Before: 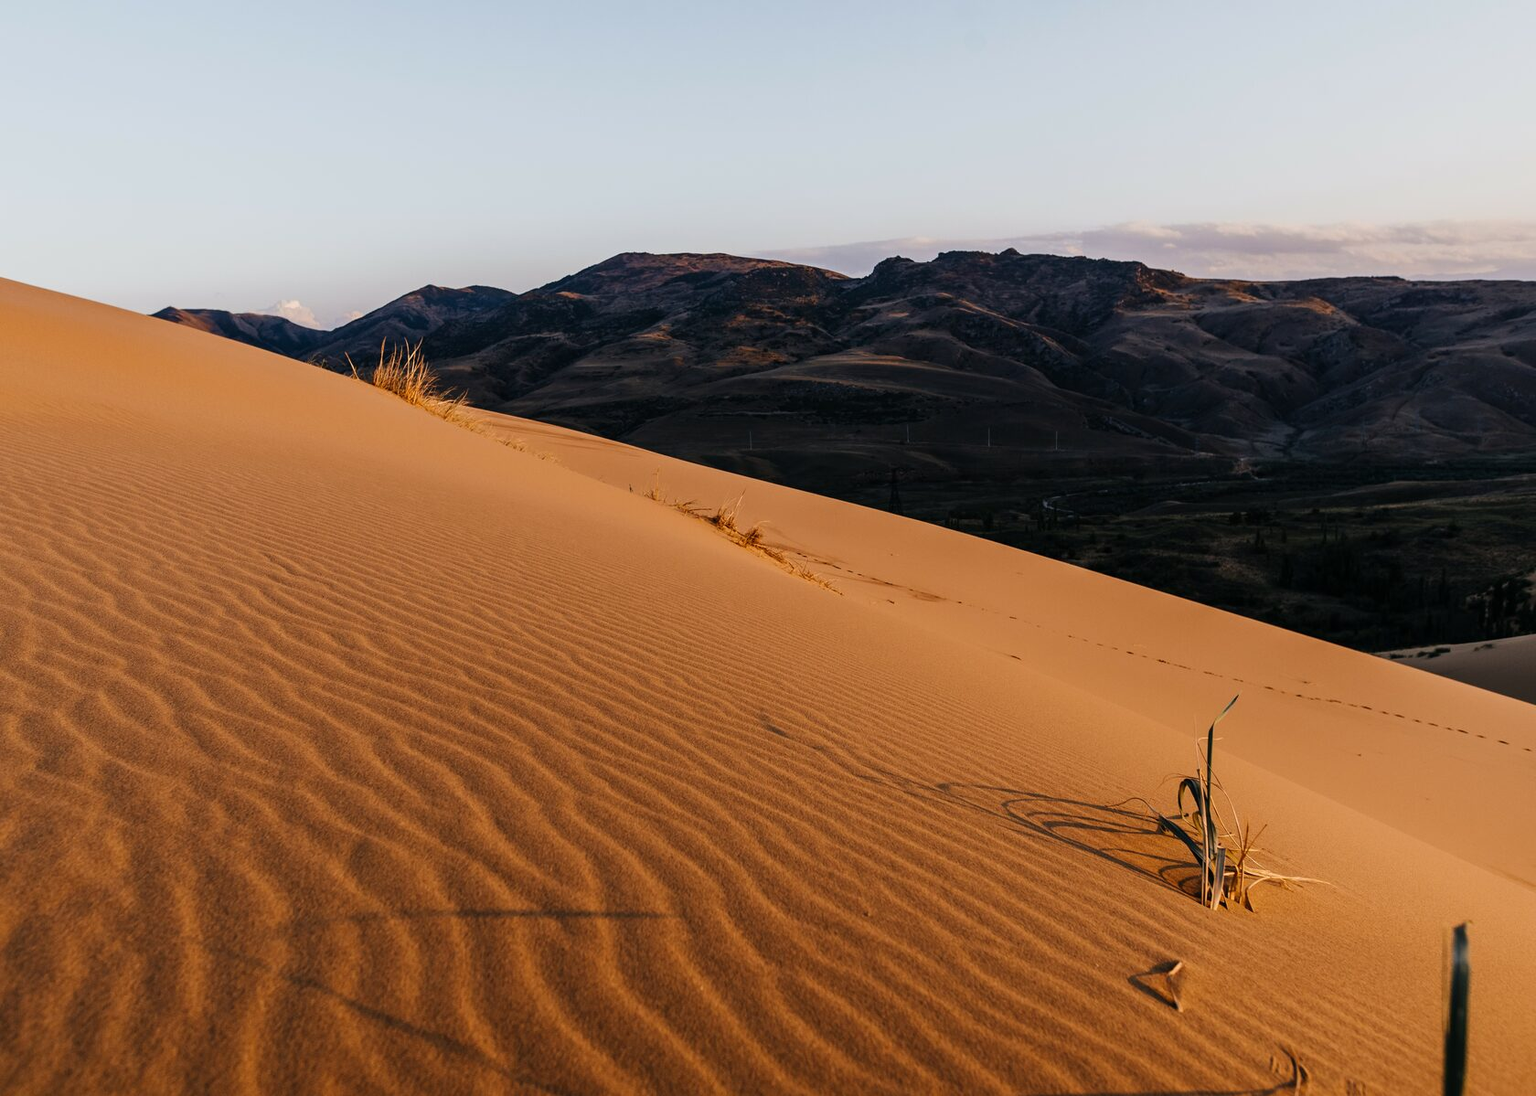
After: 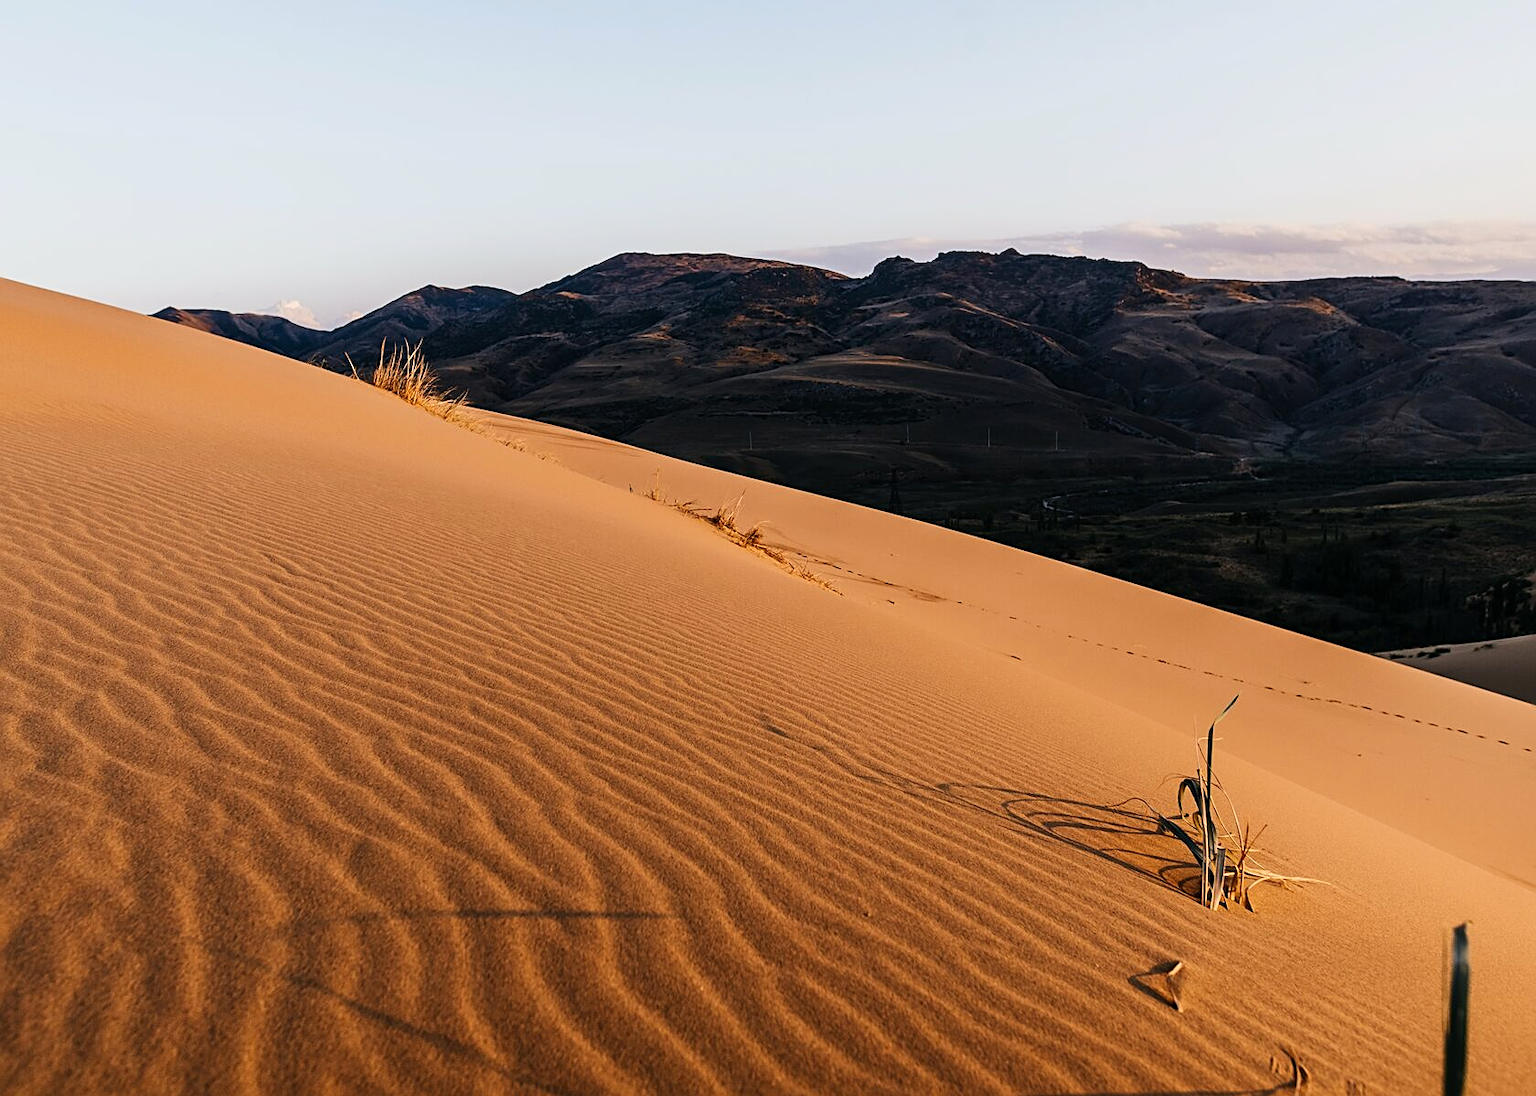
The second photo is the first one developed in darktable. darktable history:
base curve: curves: ch0 [(0, 0) (0.472, 0.508) (1, 1)], preserve colors none
contrast brightness saturation: contrast 0.151, brightness 0.042
sharpen: on, module defaults
